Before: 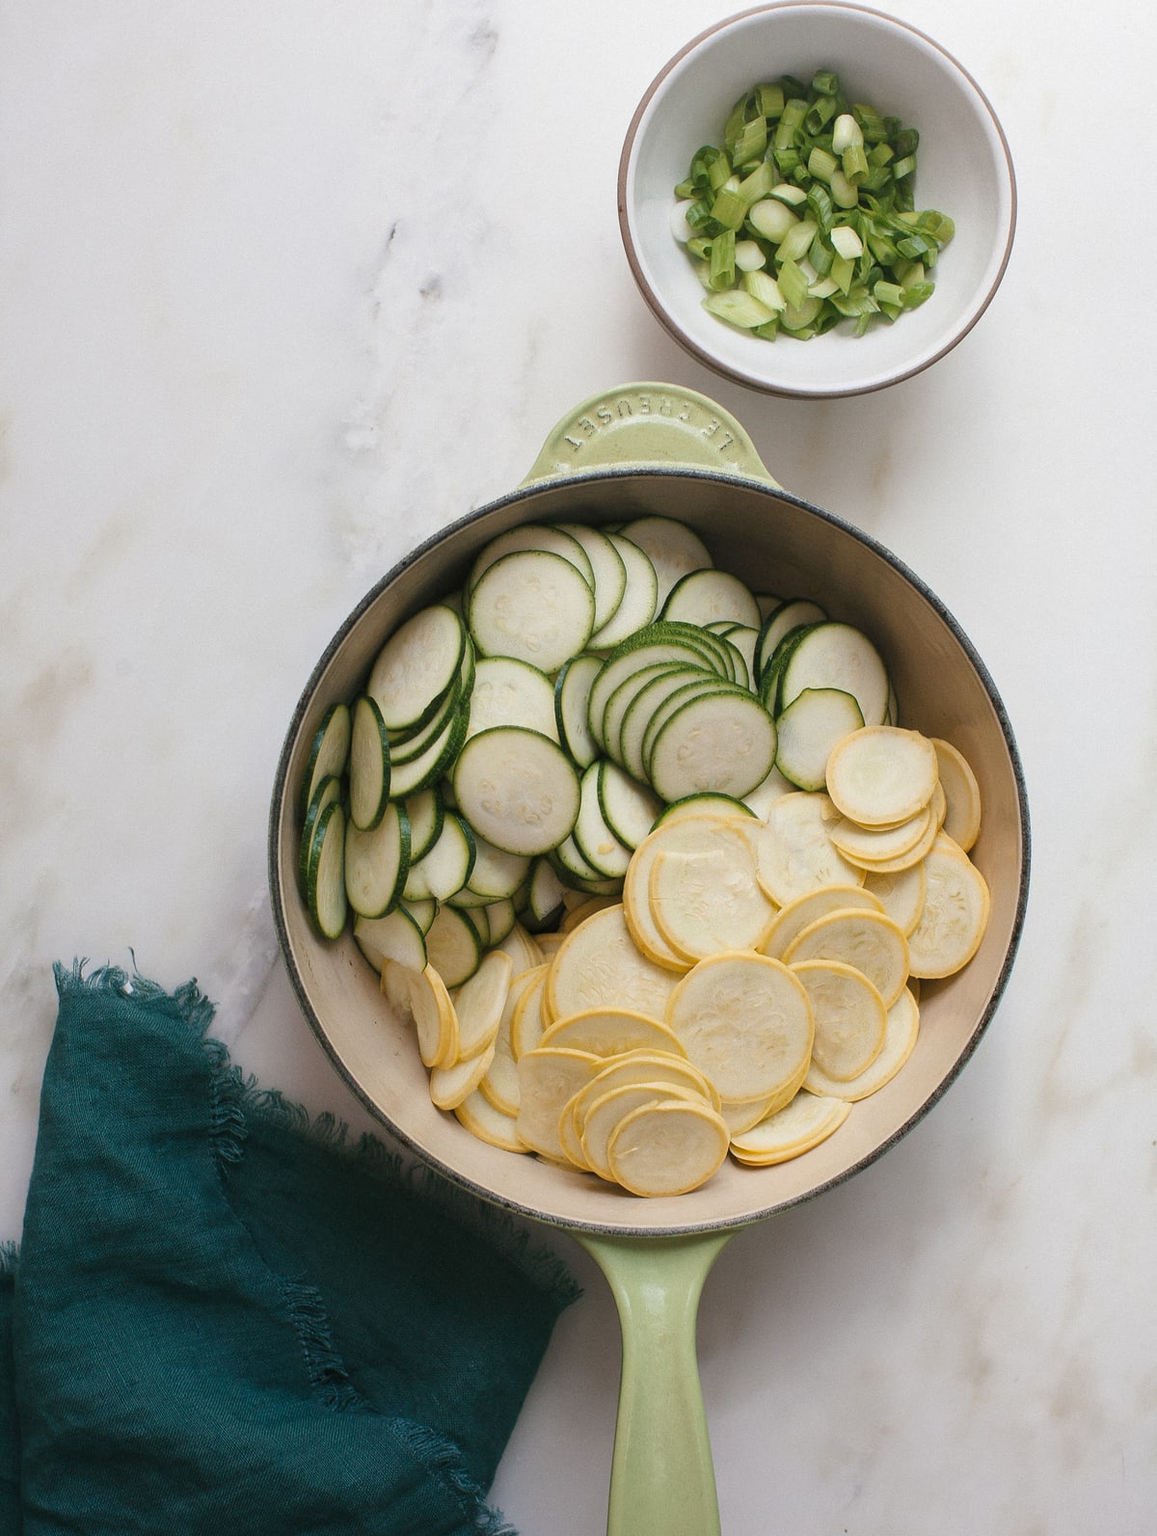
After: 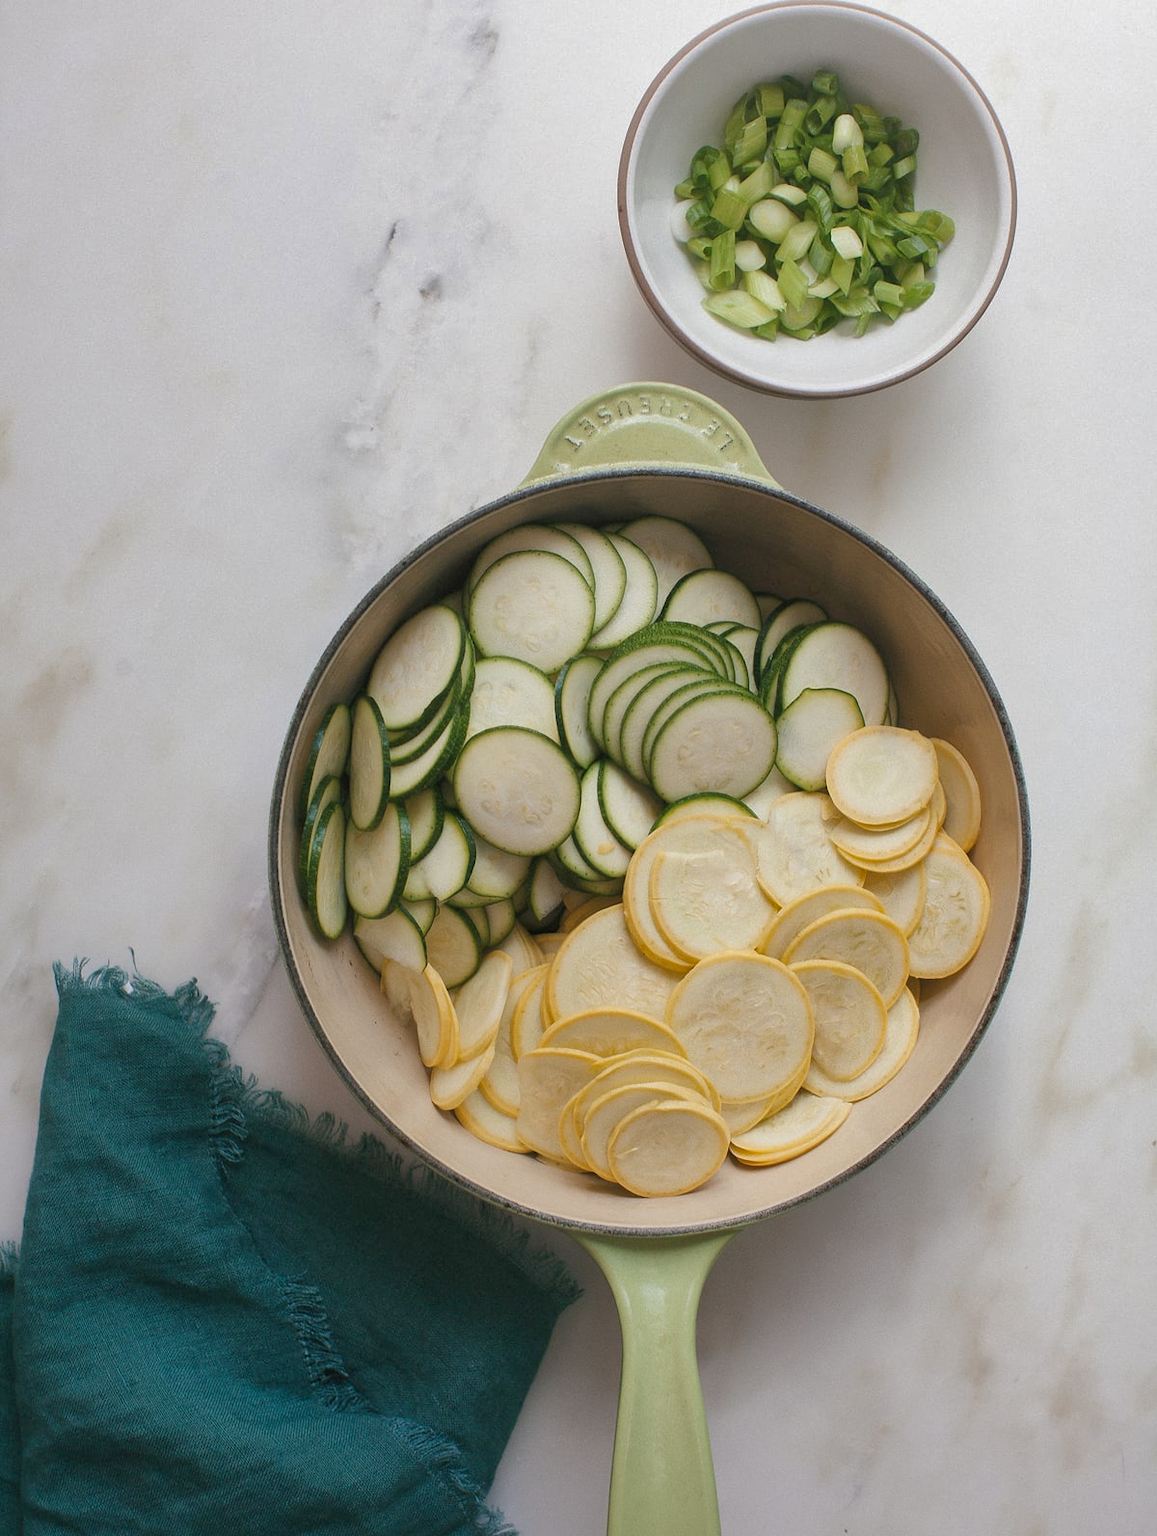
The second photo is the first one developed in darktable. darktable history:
tone equalizer: edges refinement/feathering 500, mask exposure compensation -1.57 EV, preserve details no
shadows and highlights: on, module defaults
